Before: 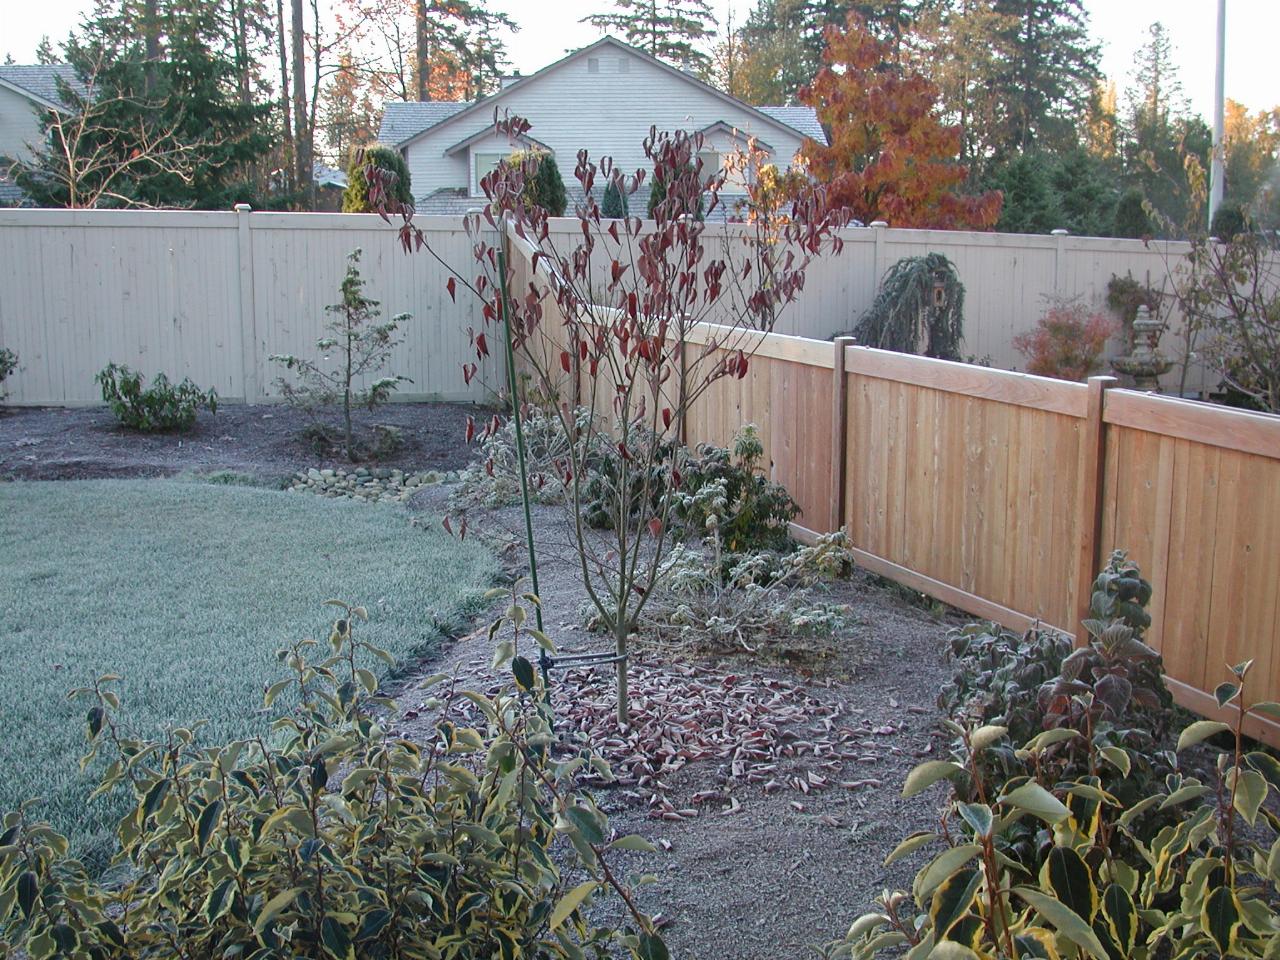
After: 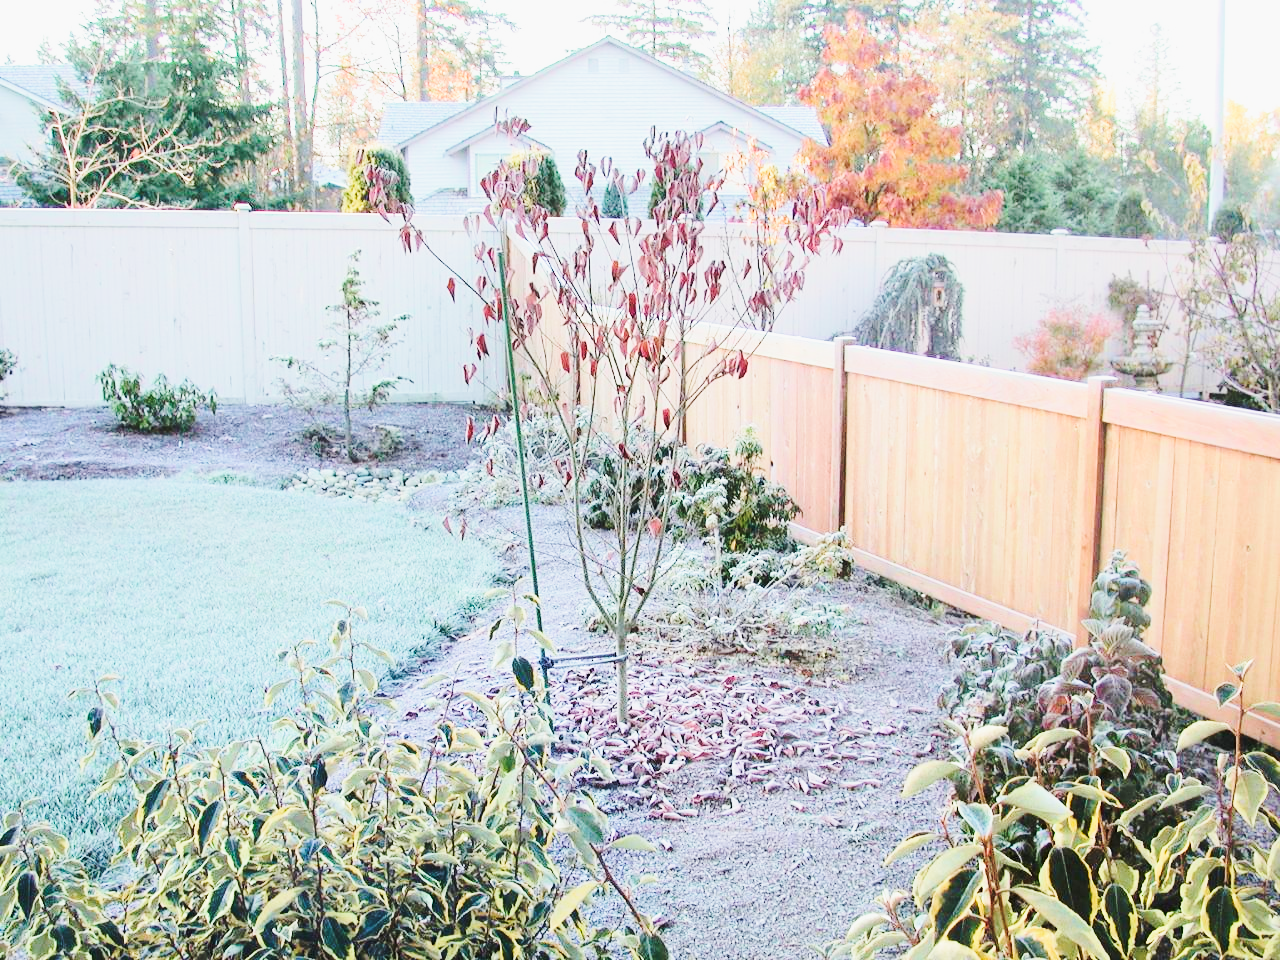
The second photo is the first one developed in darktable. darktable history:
velvia: on, module defaults
base curve: curves: ch0 [(0, 0) (0.025, 0.046) (0.112, 0.277) (0.467, 0.74) (0.814, 0.929) (1, 0.942)], preserve colors none
tone equalizer: -7 EV 0.148 EV, -6 EV 0.588 EV, -5 EV 1.14 EV, -4 EV 1.35 EV, -3 EV 1.14 EV, -2 EV 0.6 EV, -1 EV 0.163 EV, edges refinement/feathering 500, mask exposure compensation -1.57 EV, preserve details no
